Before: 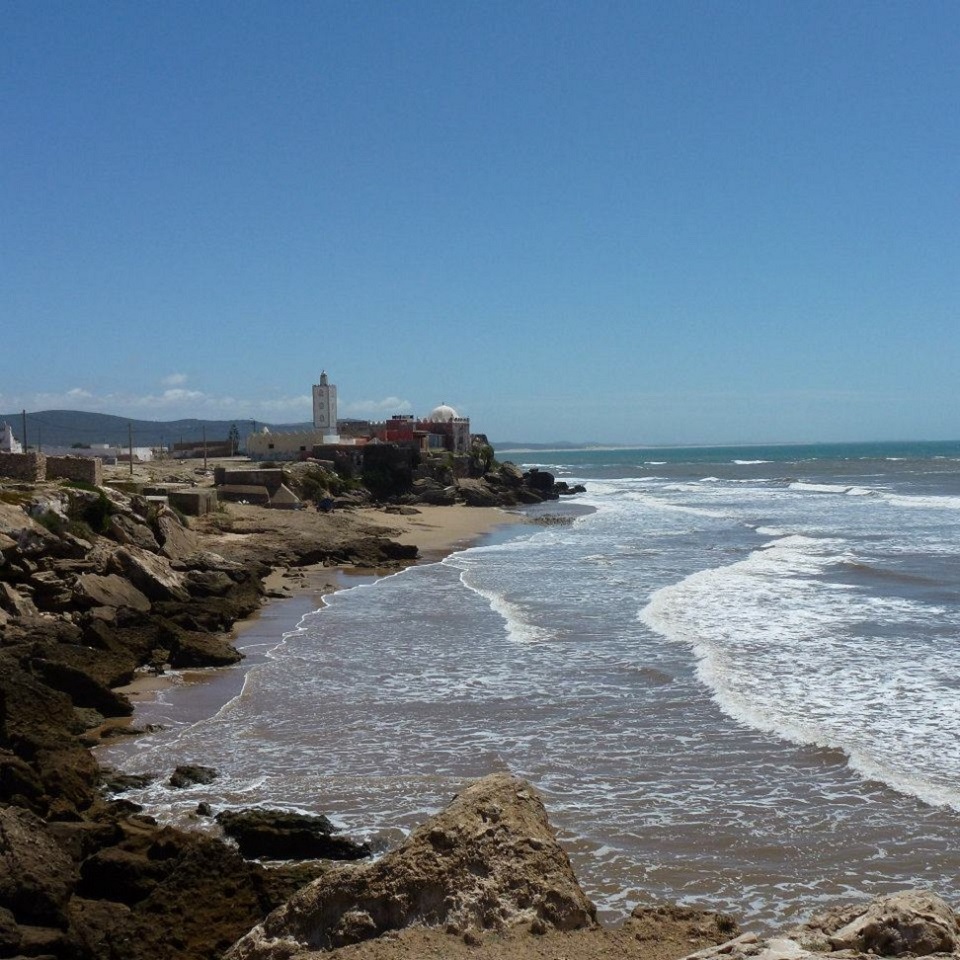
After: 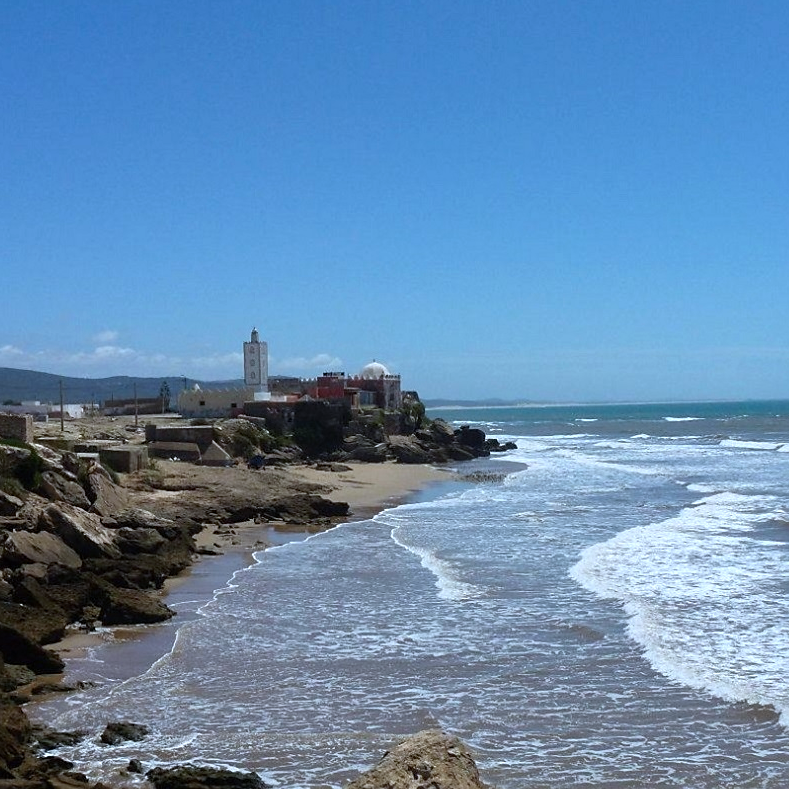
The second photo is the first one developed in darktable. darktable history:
color calibration: x 0.37, y 0.382, temperature 4313.32 K
sharpen: radius 1.559, amount 0.373, threshold 1.271
crop and rotate: left 7.196%, top 4.574%, right 10.605%, bottom 13.178%
levels: levels [0, 0.476, 0.951]
